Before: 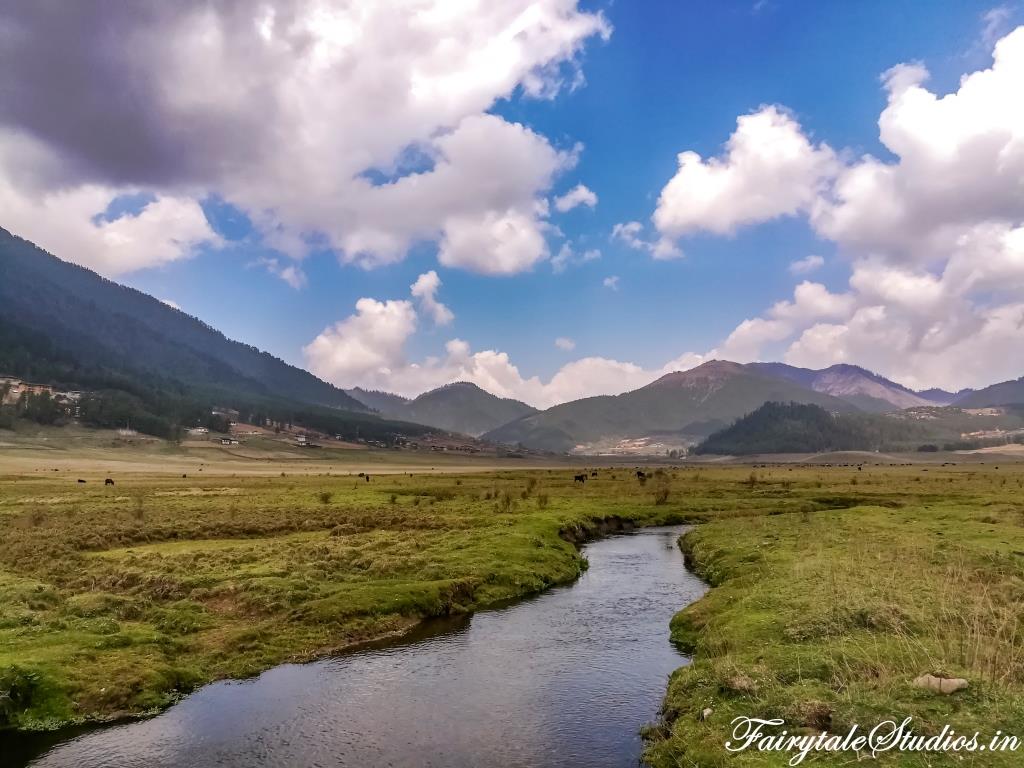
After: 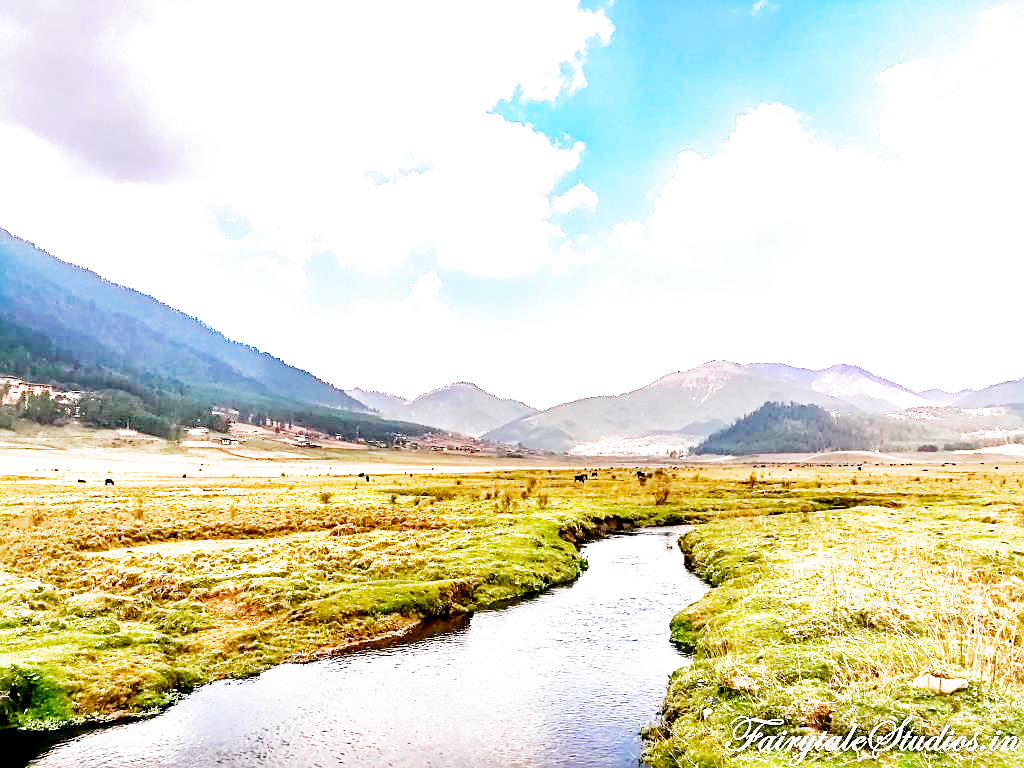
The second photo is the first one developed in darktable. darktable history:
sharpen: on, module defaults
exposure: black level correction 0, exposure 1.45 EV, compensate exposure bias true, compensate highlight preservation false
filmic rgb: middle gray luminance 10%, black relative exposure -8.61 EV, white relative exposure 3.3 EV, threshold 6 EV, target black luminance 0%, hardness 5.2, latitude 44.69%, contrast 1.302, highlights saturation mix 5%, shadows ↔ highlights balance 24.64%, add noise in highlights 0, preserve chrominance no, color science v3 (2019), use custom middle-gray values true, iterations of high-quality reconstruction 0, contrast in highlights soft, enable highlight reconstruction true
